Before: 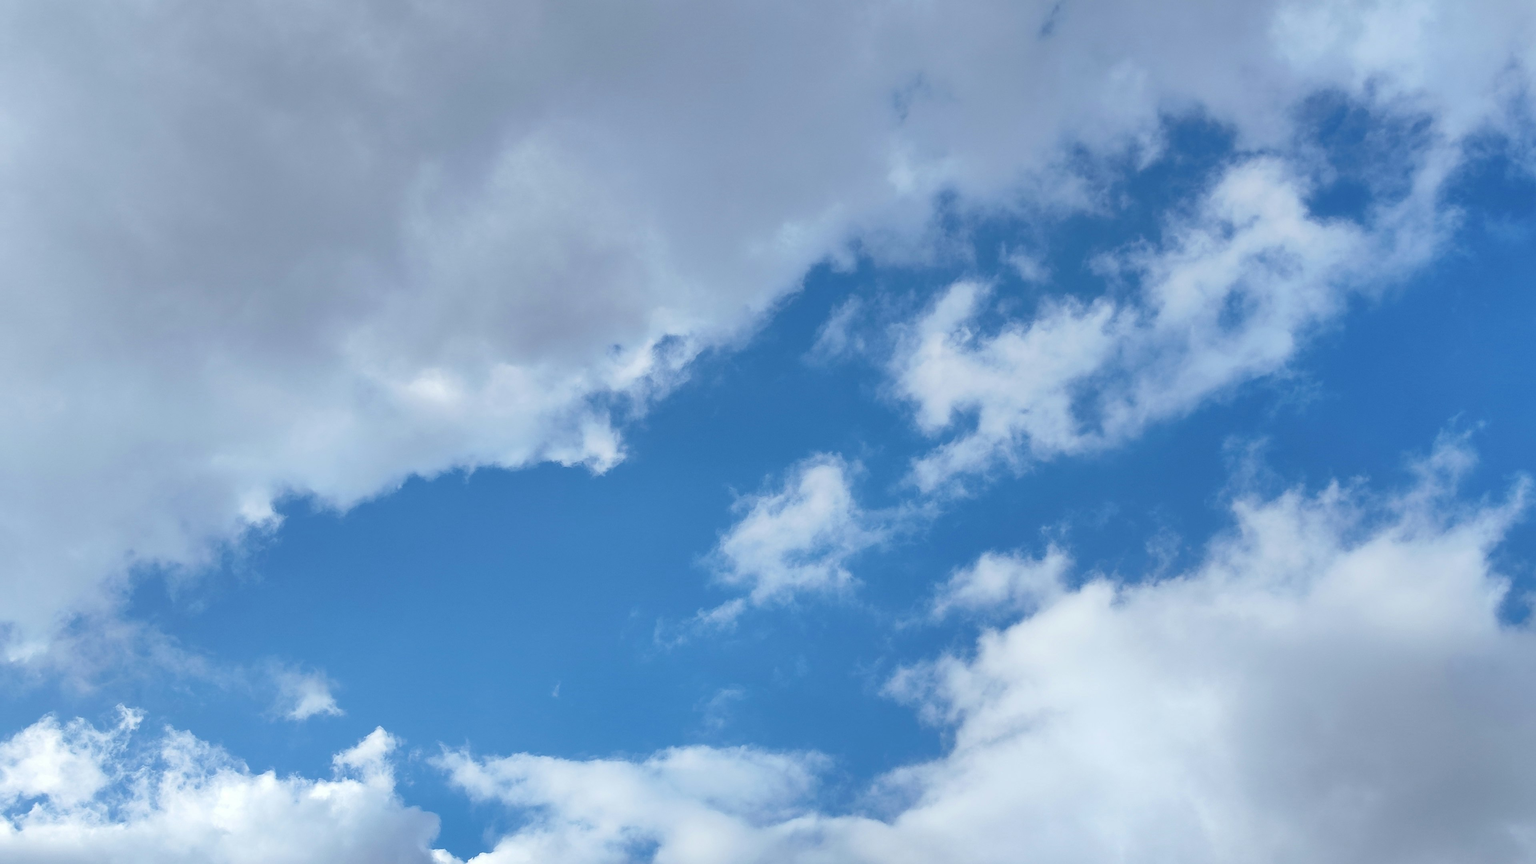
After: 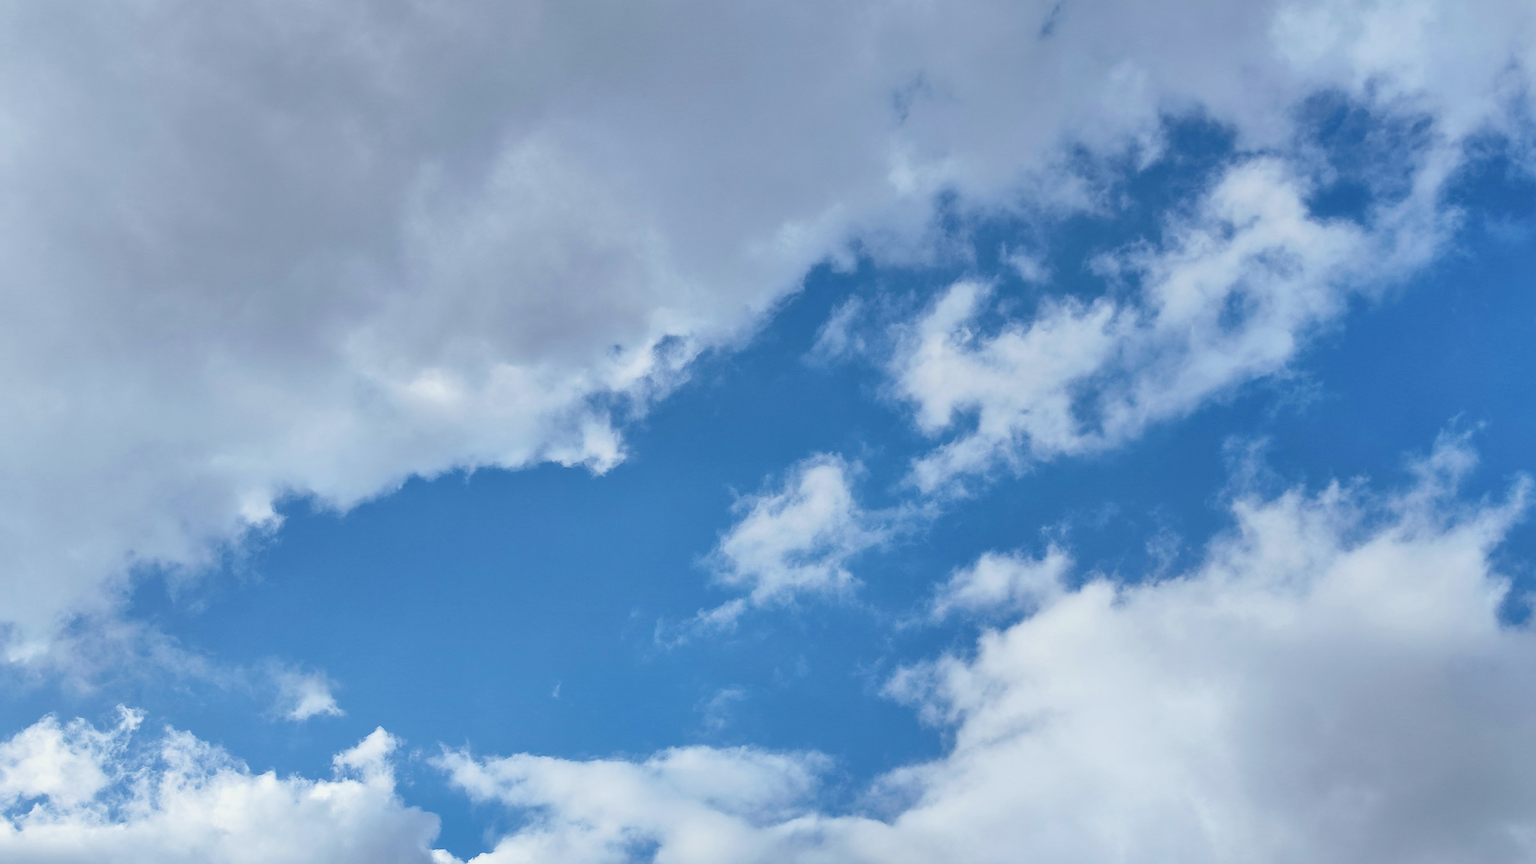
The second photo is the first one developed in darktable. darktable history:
local contrast: mode bilateral grid, contrast 20, coarseness 50, detail 120%, midtone range 0.2
filmic rgb: black relative exposure -3.92 EV, white relative exposure 3.14 EV, hardness 2.87
